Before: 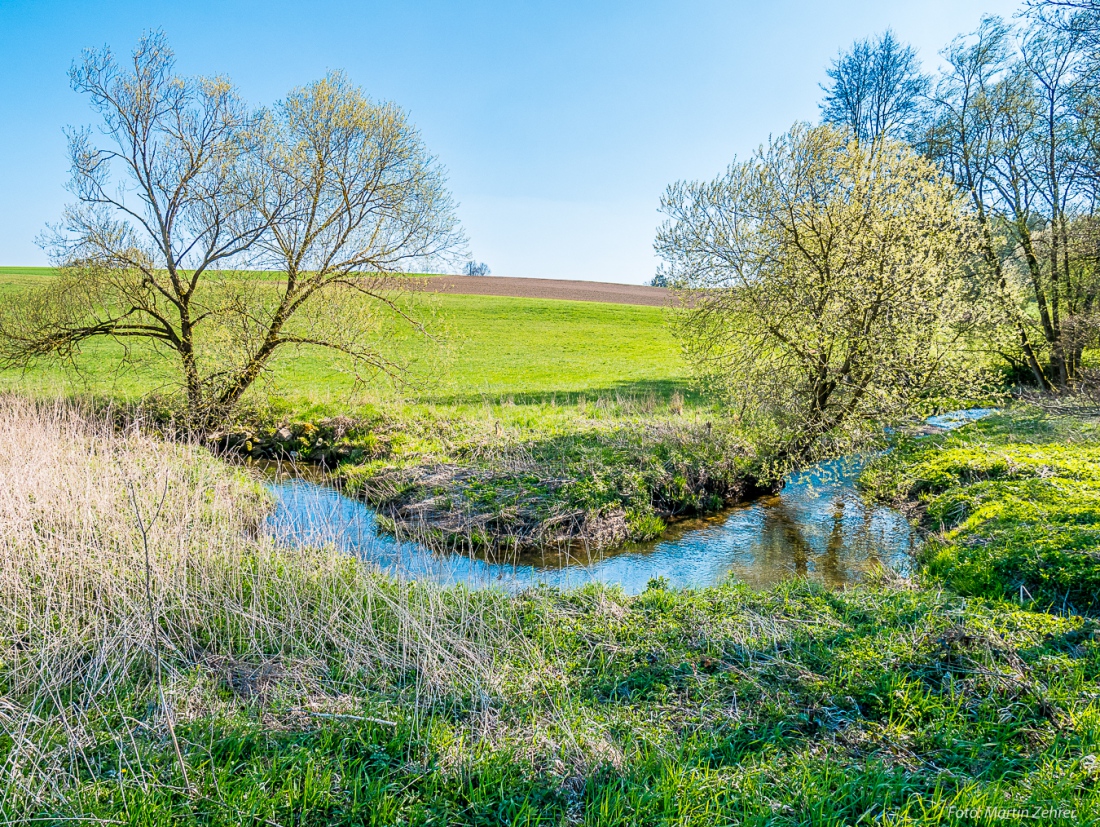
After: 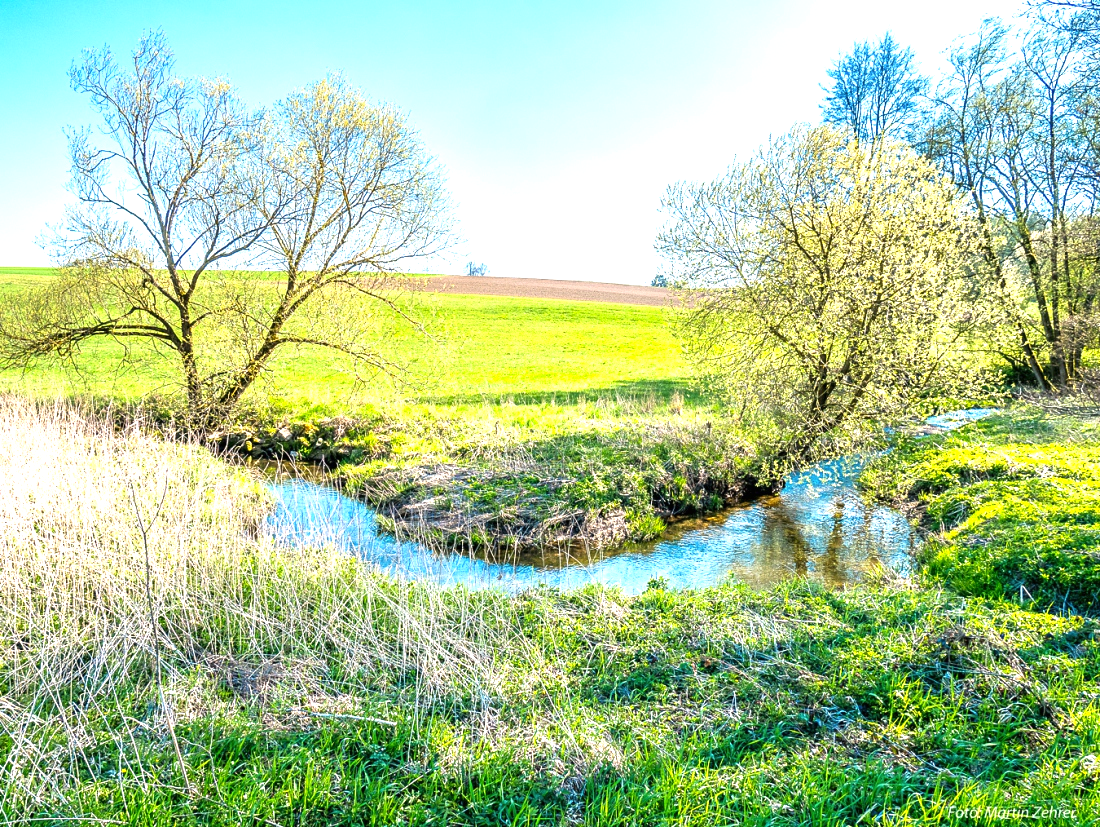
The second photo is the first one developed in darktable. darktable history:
color correction: highlights b* 2.99
exposure: black level correction 0, exposure 0.953 EV, compensate exposure bias true, compensate highlight preservation false
